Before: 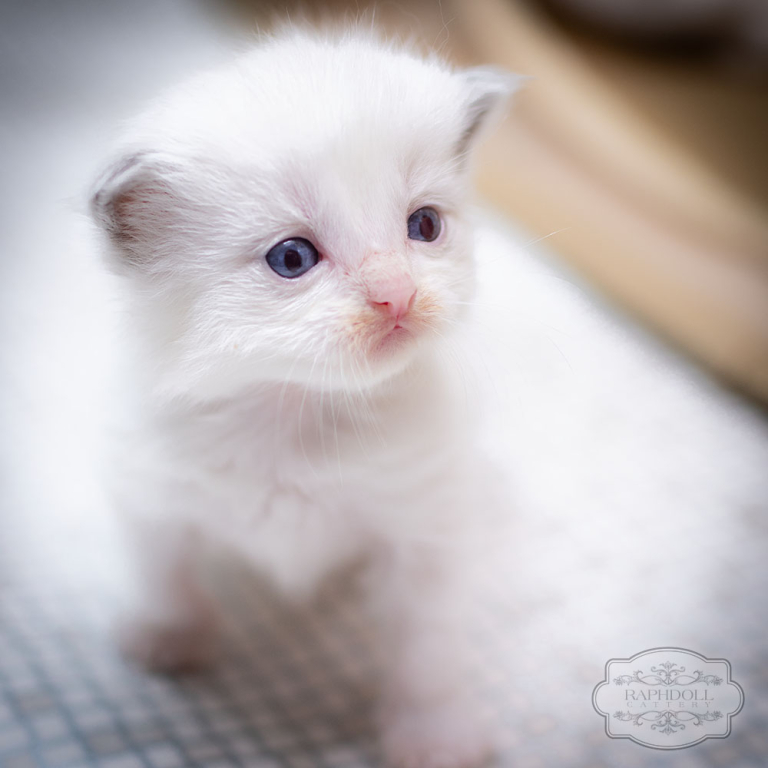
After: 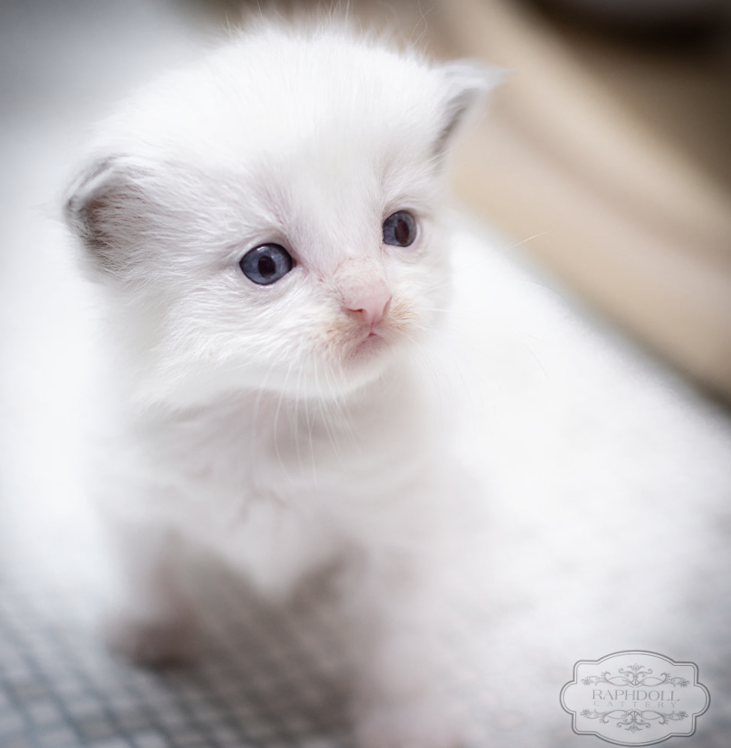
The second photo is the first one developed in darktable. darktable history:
rotate and perspective: rotation 0.074°, lens shift (vertical) 0.096, lens shift (horizontal) -0.041, crop left 0.043, crop right 0.952, crop top 0.024, crop bottom 0.979
contrast brightness saturation: contrast 0.1, saturation -0.36
